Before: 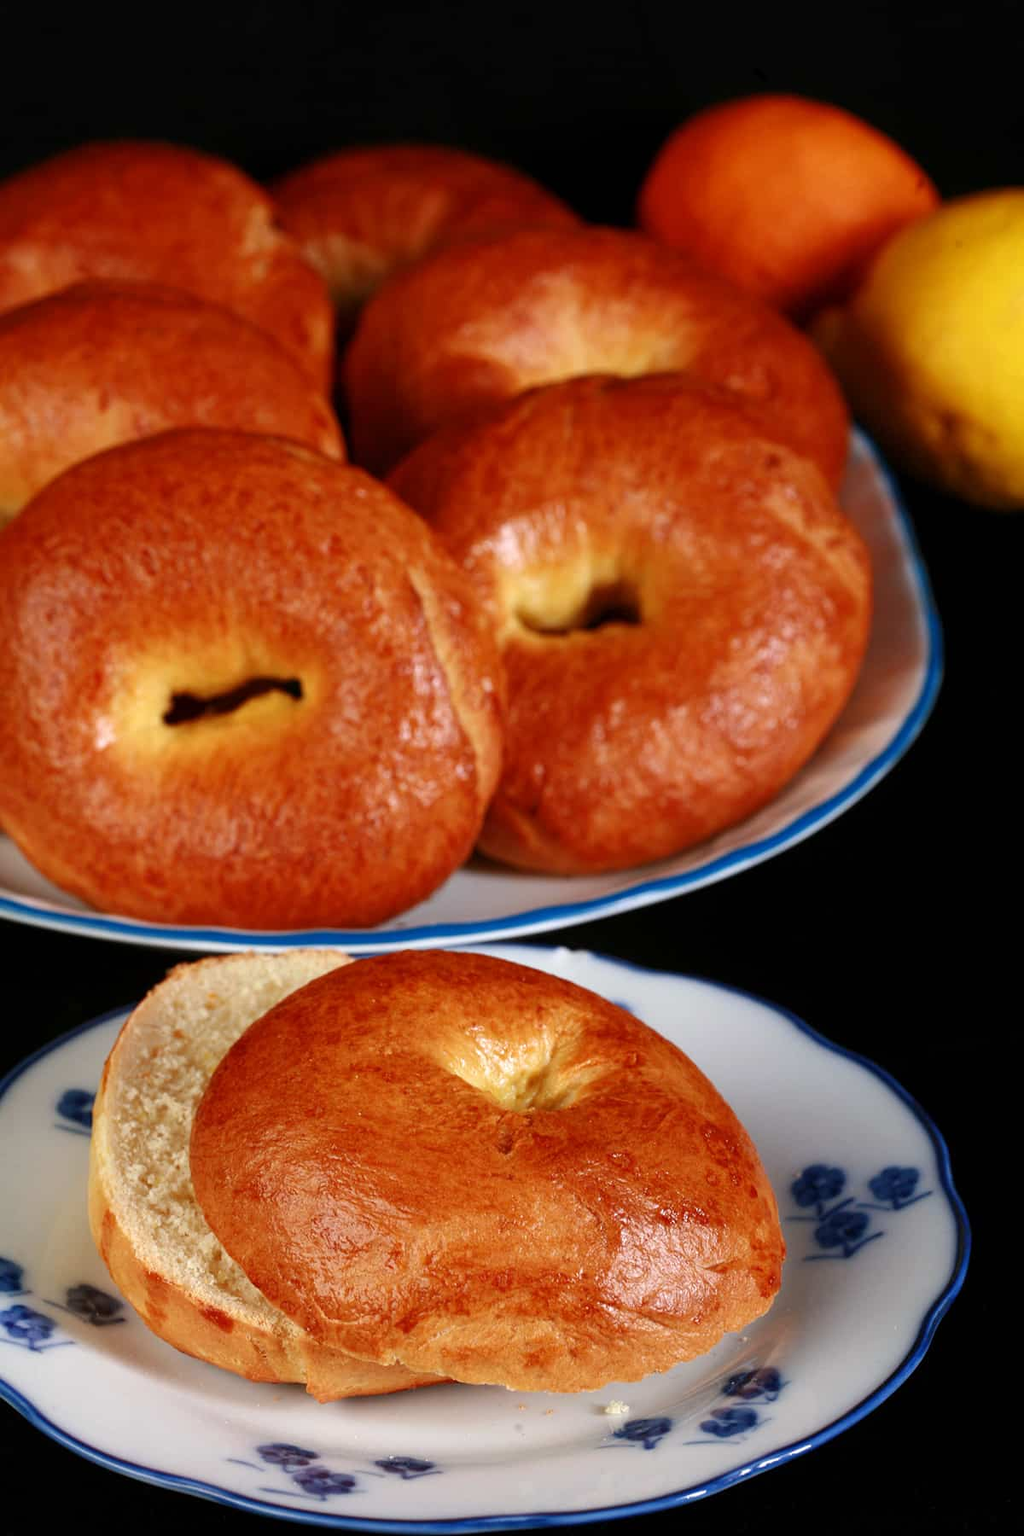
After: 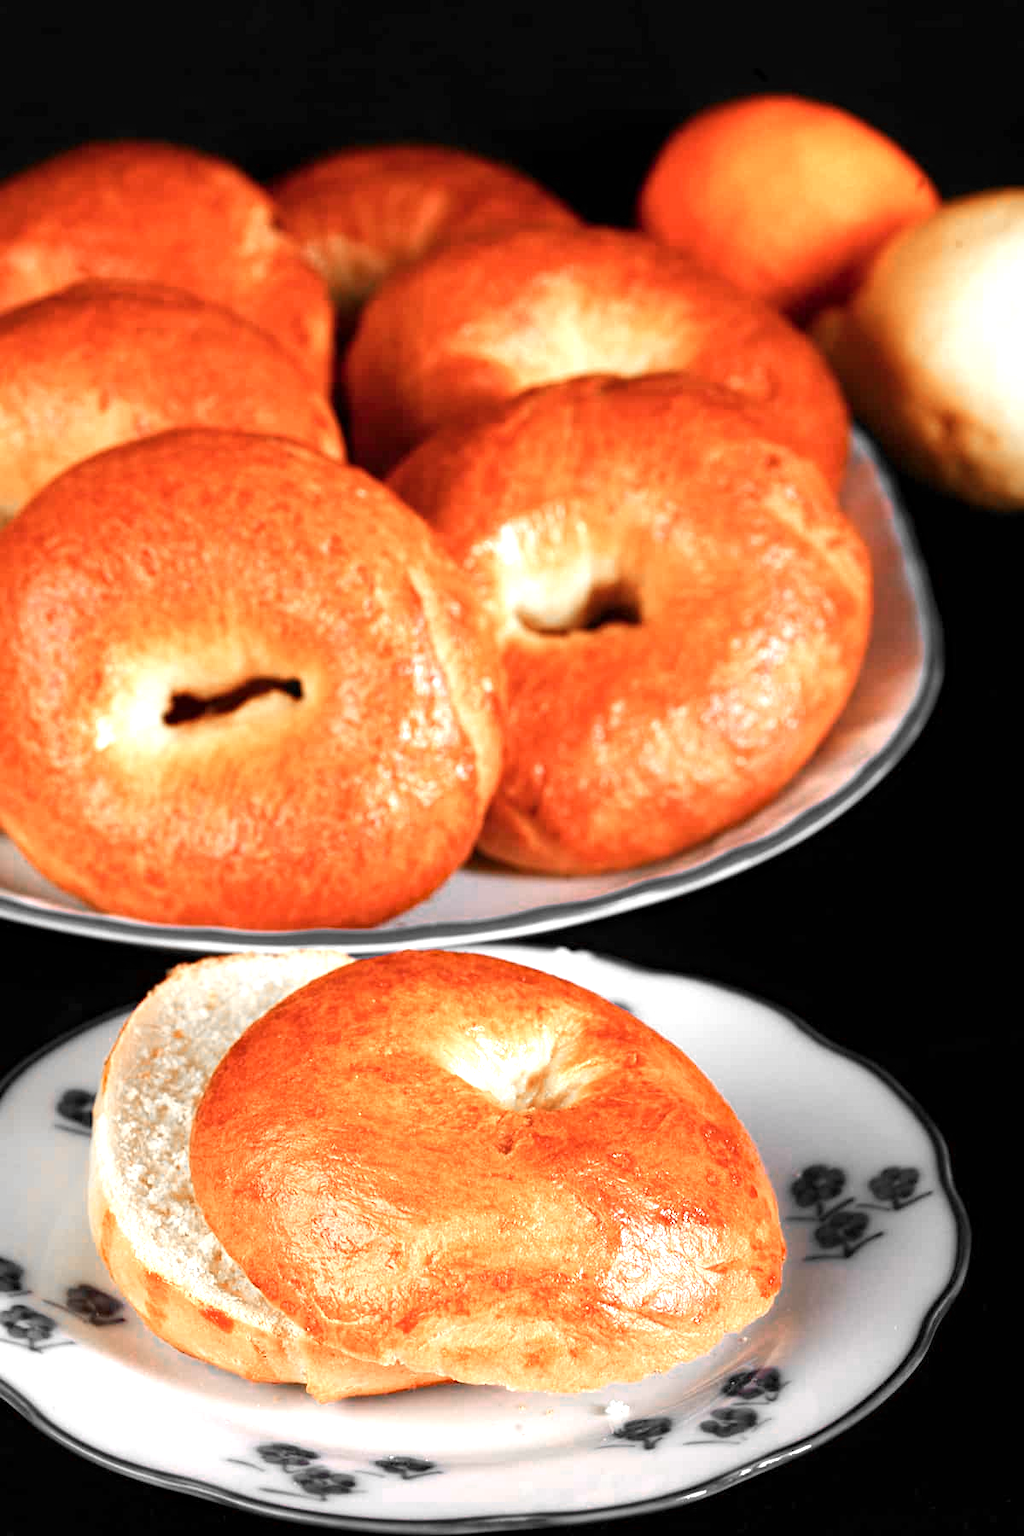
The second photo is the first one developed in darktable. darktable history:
haze removal: strength 0.13, distance 0.248, compatibility mode true, adaptive false
color zones: curves: ch0 [(0, 0.65) (0.096, 0.644) (0.221, 0.539) (0.429, 0.5) (0.571, 0.5) (0.714, 0.5) (0.857, 0.5) (1, 0.65)]; ch1 [(0, 0.5) (0.143, 0.5) (0.257, -0.002) (0.429, 0.04) (0.571, -0.001) (0.714, -0.015) (0.857, 0.024) (1, 0.5)]
exposure: exposure 0.719 EV, compensate highlight preservation false
